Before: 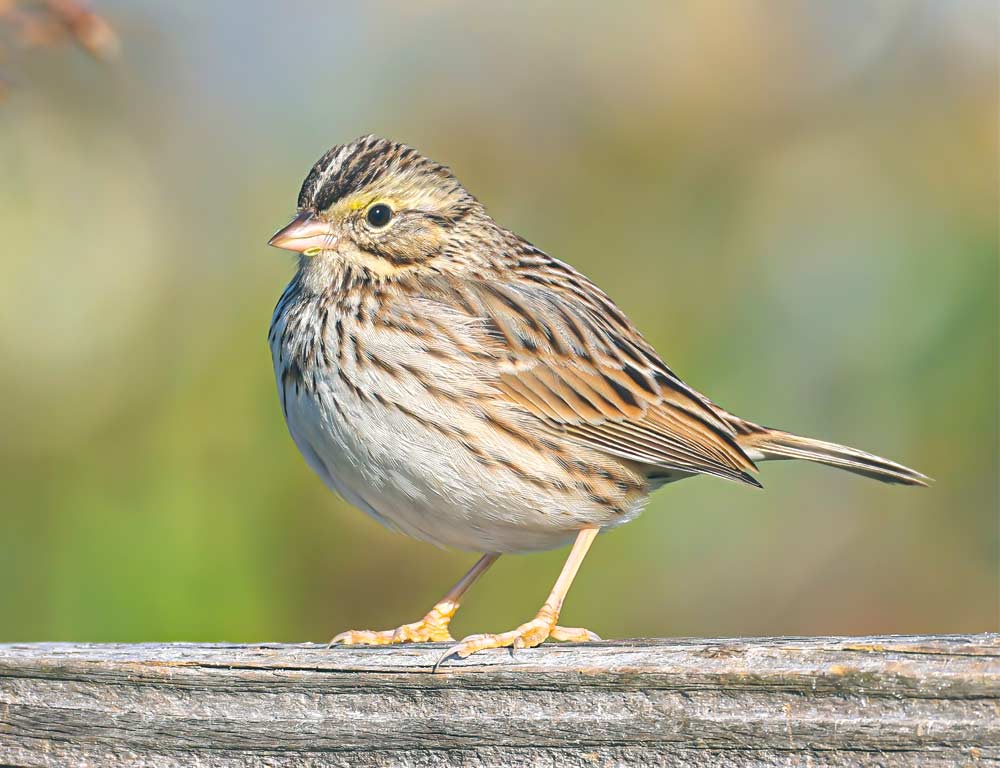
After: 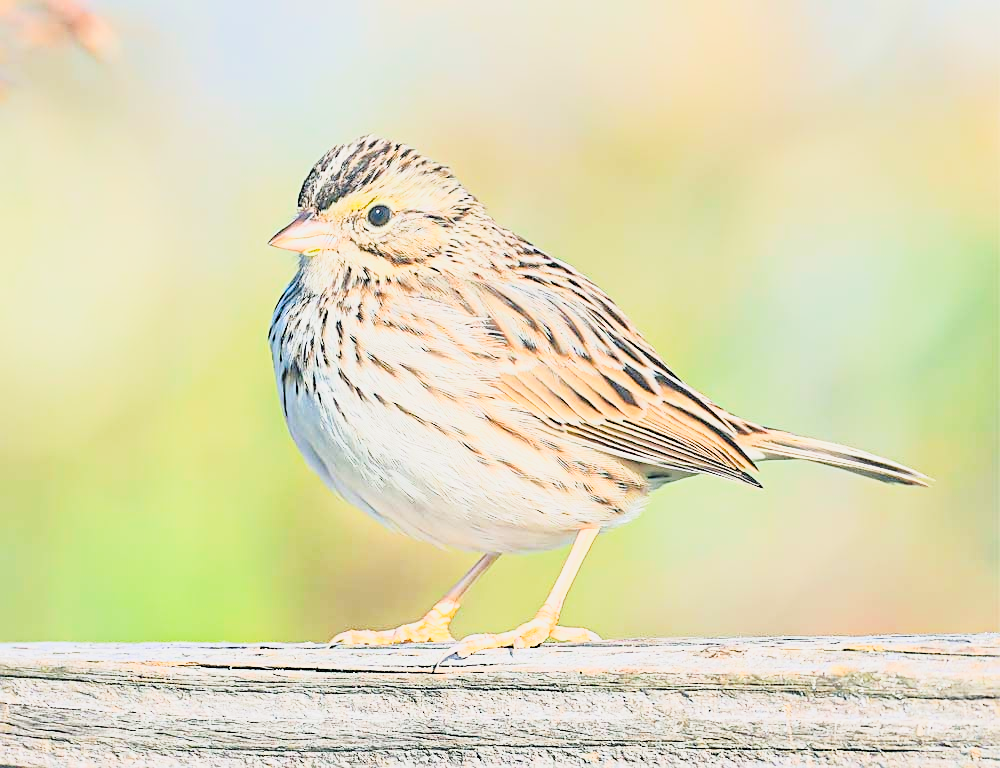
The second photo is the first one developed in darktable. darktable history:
sharpen: on, module defaults
tone curve: curves: ch0 [(0, 0) (0.105, 0.068) (0.195, 0.162) (0.283, 0.283) (0.384, 0.404) (0.485, 0.531) (0.638, 0.681) (0.795, 0.879) (1, 0.977)]; ch1 [(0, 0) (0.161, 0.092) (0.35, 0.33) (0.379, 0.401) (0.456, 0.469) (0.504, 0.498) (0.53, 0.532) (0.58, 0.619) (0.635, 0.671) (1, 1)]; ch2 [(0, 0) (0.371, 0.362) (0.437, 0.437) (0.483, 0.484) (0.53, 0.515) (0.56, 0.58) (0.622, 0.606) (1, 1)], color space Lab, linked channels, preserve colors none
exposure: black level correction 0, exposure 1.691 EV, compensate highlight preservation false
filmic rgb: black relative exposure -6.1 EV, white relative exposure 6.97 EV, hardness 2.25, iterations of high-quality reconstruction 10
